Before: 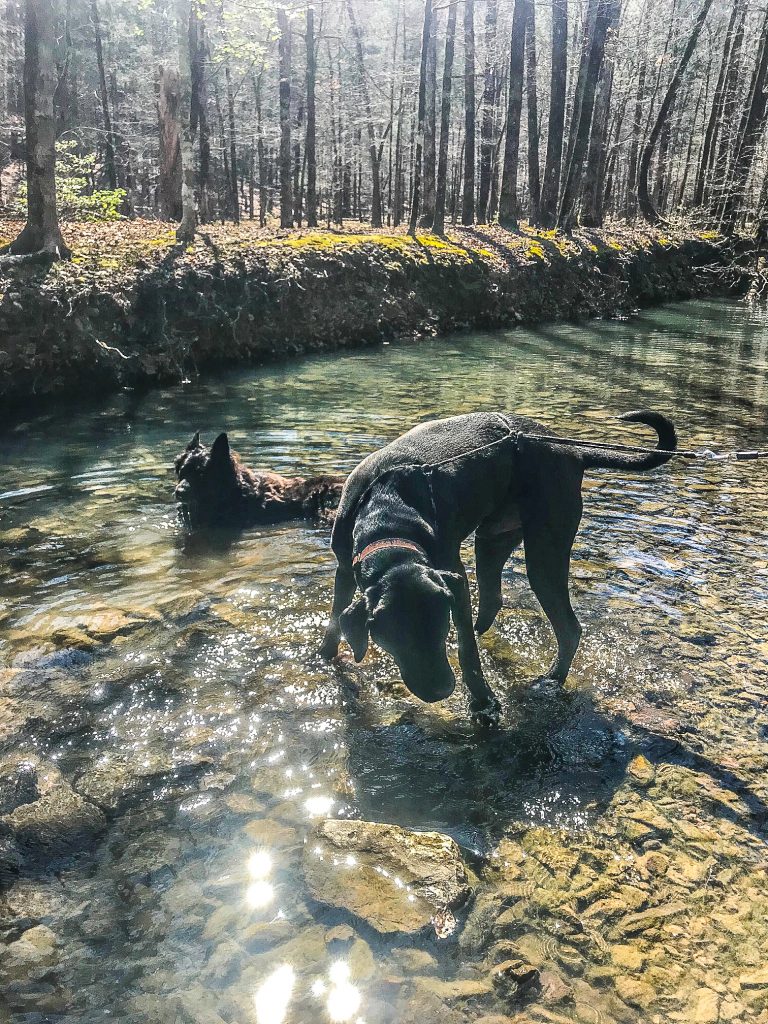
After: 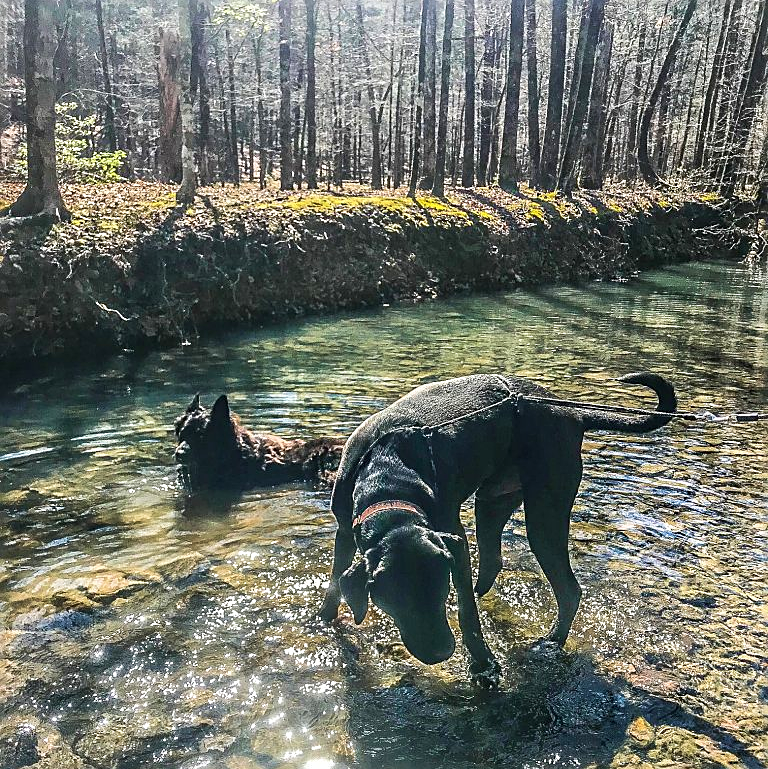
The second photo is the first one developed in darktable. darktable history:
velvia: on, module defaults
crop: top 3.793%, bottom 21.055%
sharpen: on, module defaults
